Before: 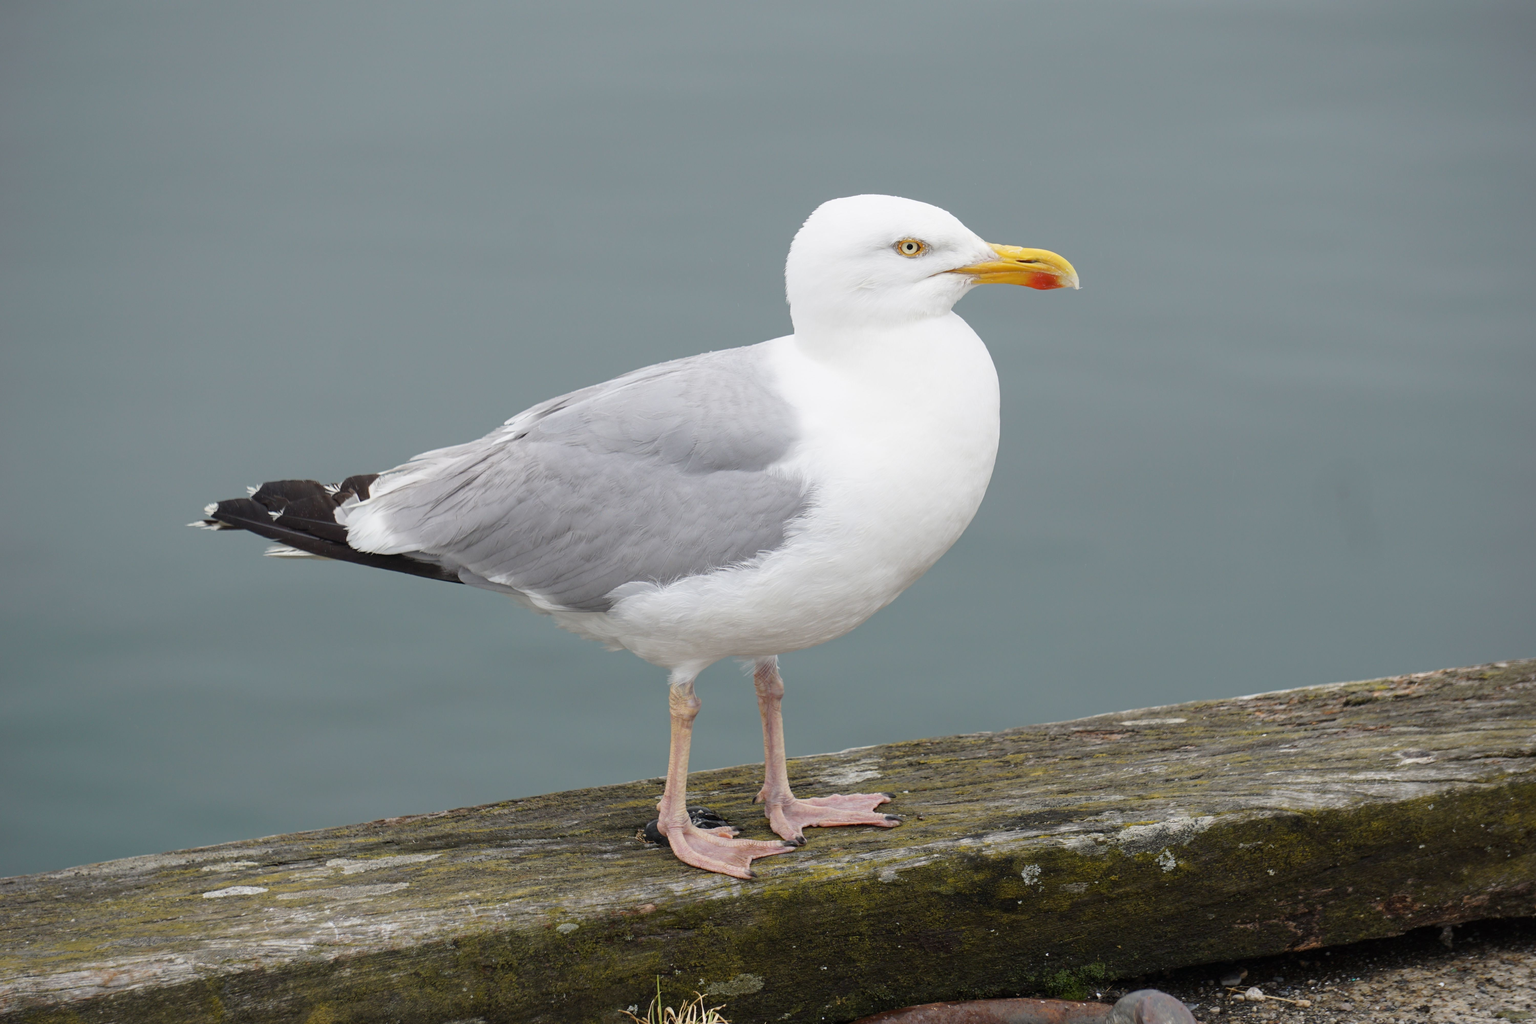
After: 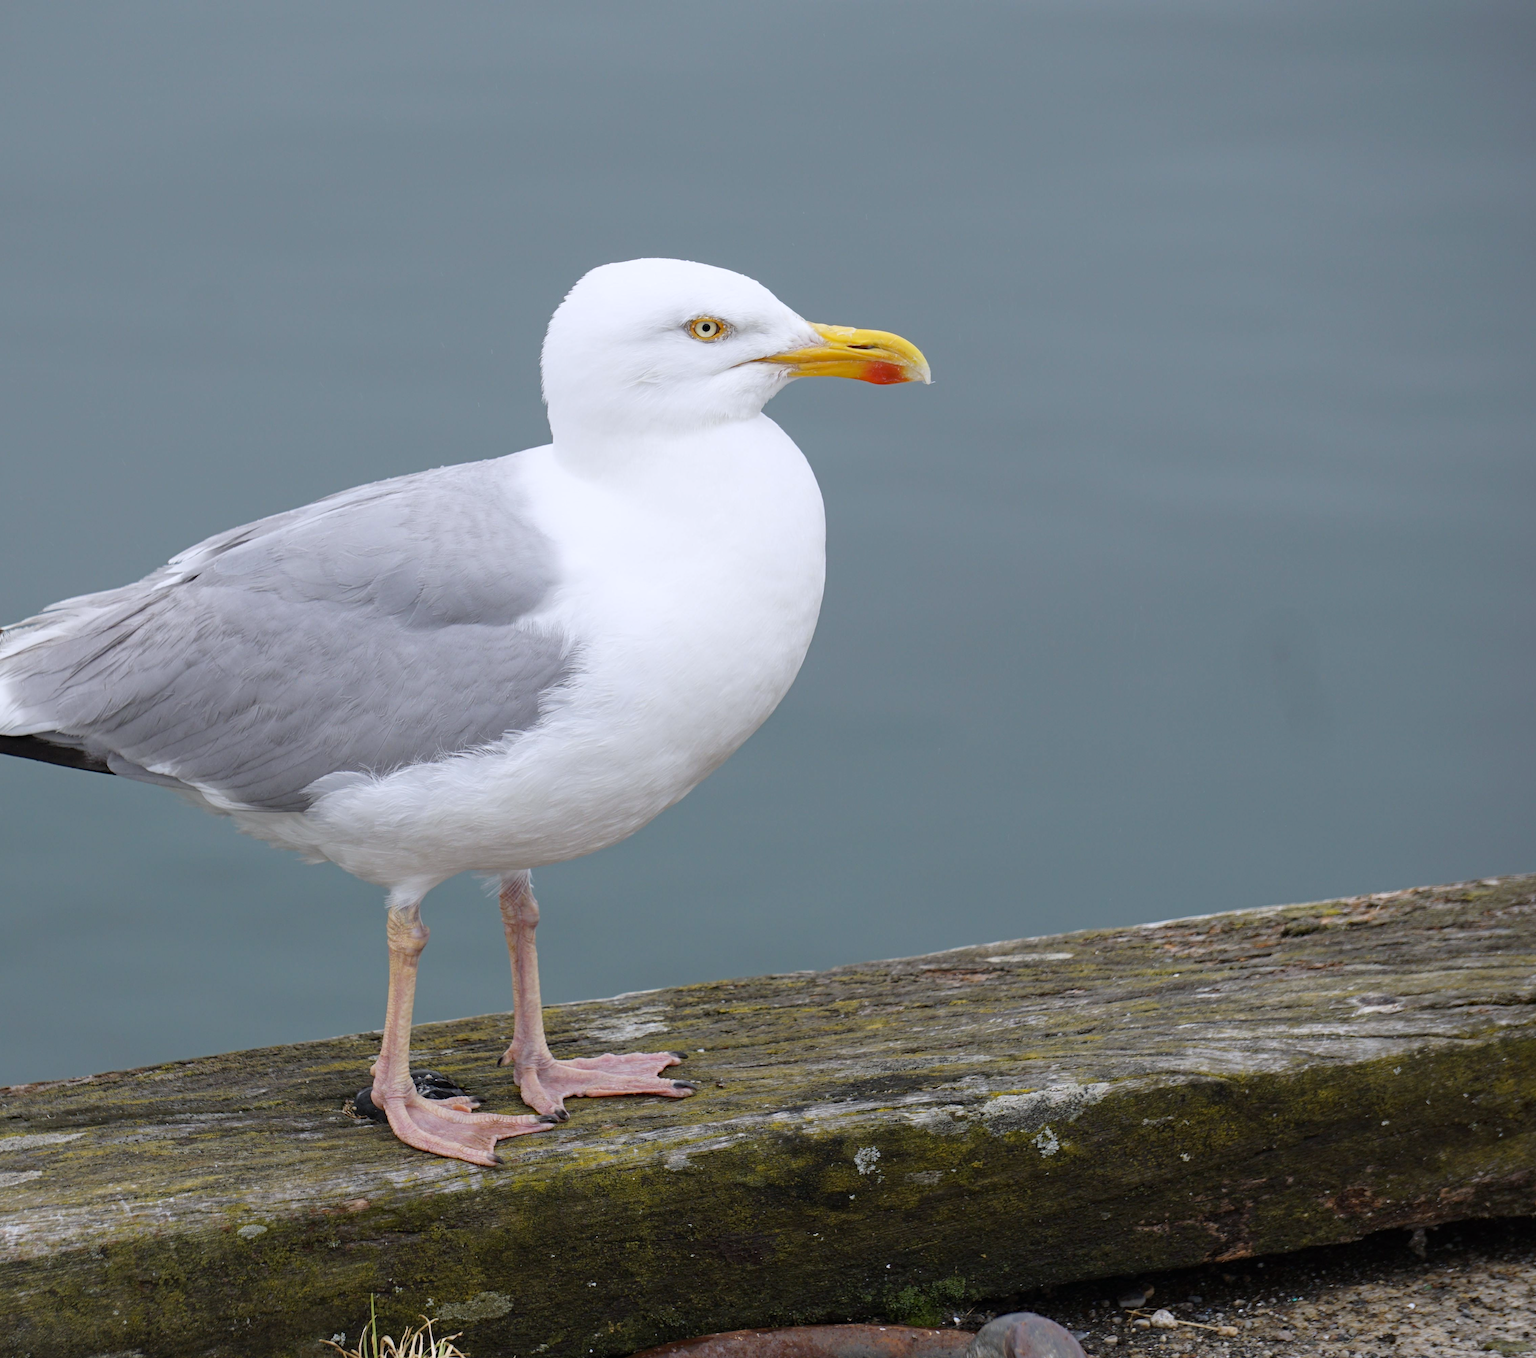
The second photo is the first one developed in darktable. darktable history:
haze removal: compatibility mode true, adaptive false
white balance: red 0.984, blue 1.059
crop and rotate: left 24.6%
